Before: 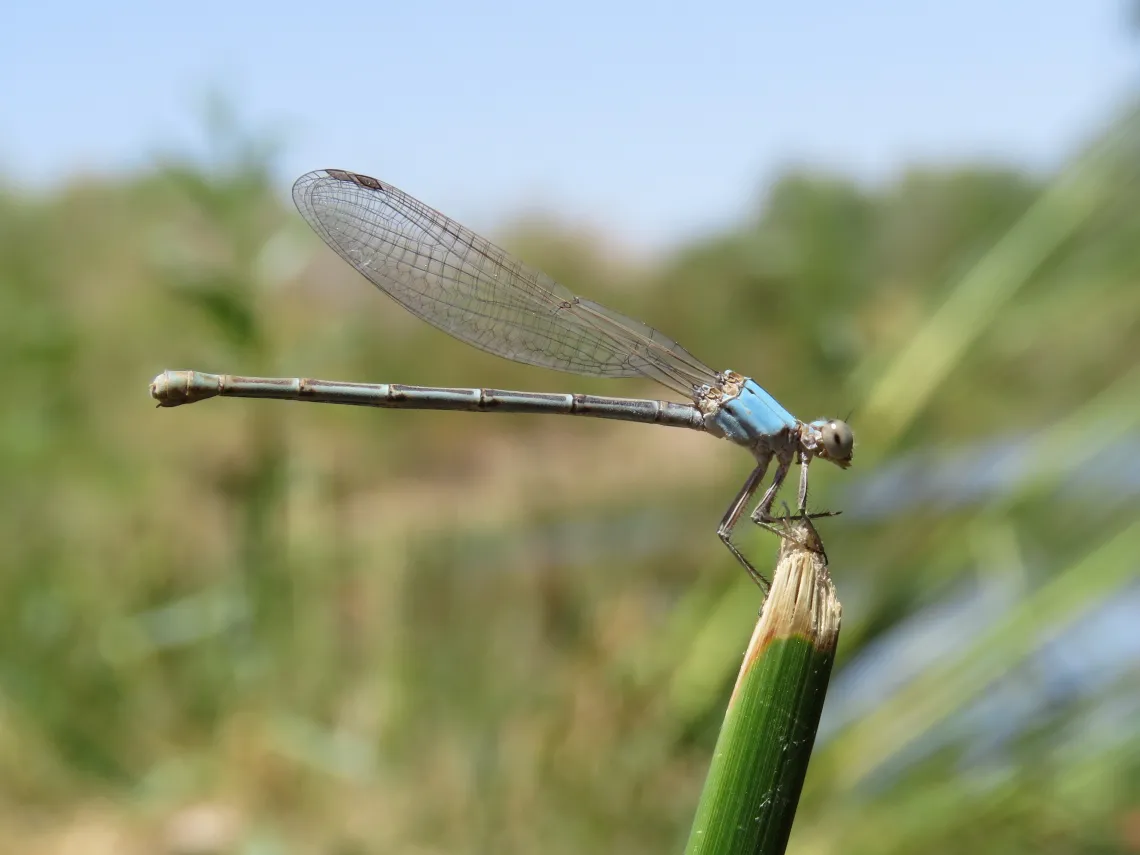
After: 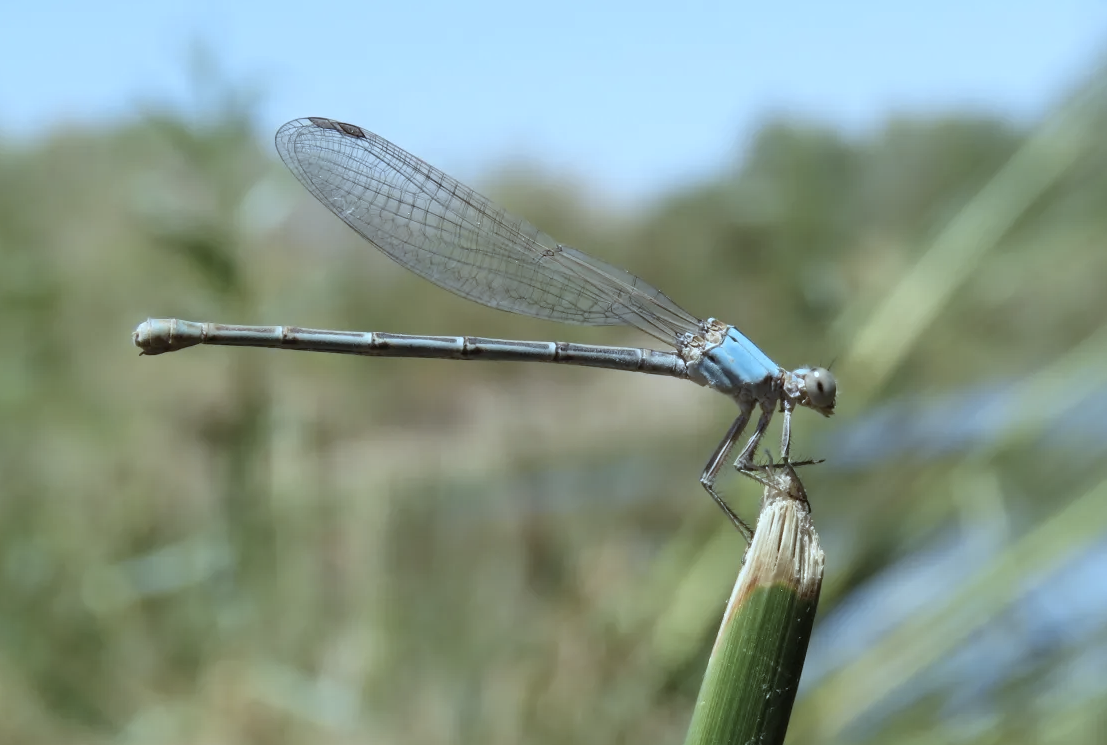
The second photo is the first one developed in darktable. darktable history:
color correction: highlights a* -12.64, highlights b* -18.1, saturation 0.7
crop: left 1.507%, top 6.147%, right 1.379%, bottom 6.637%
color contrast: green-magenta contrast 0.8, blue-yellow contrast 1.1, unbound 0
